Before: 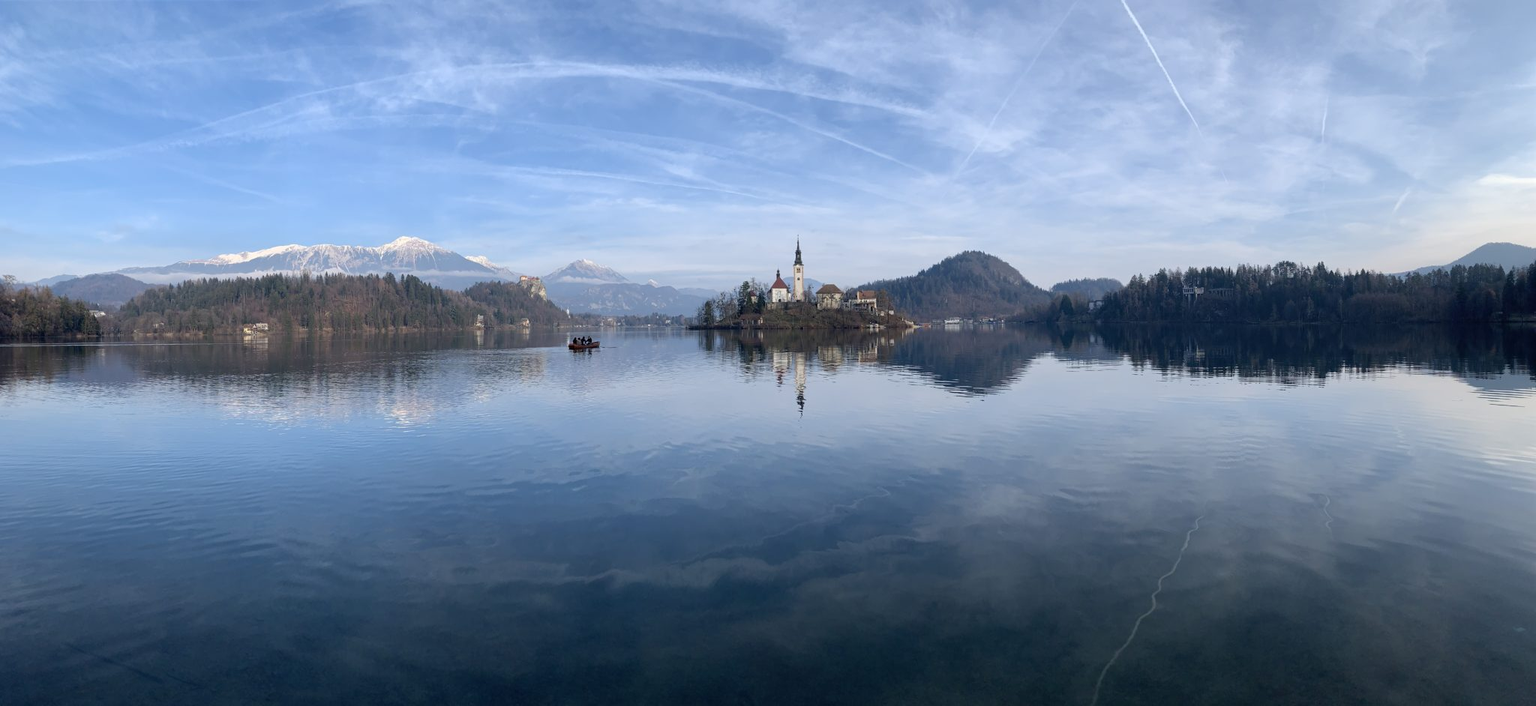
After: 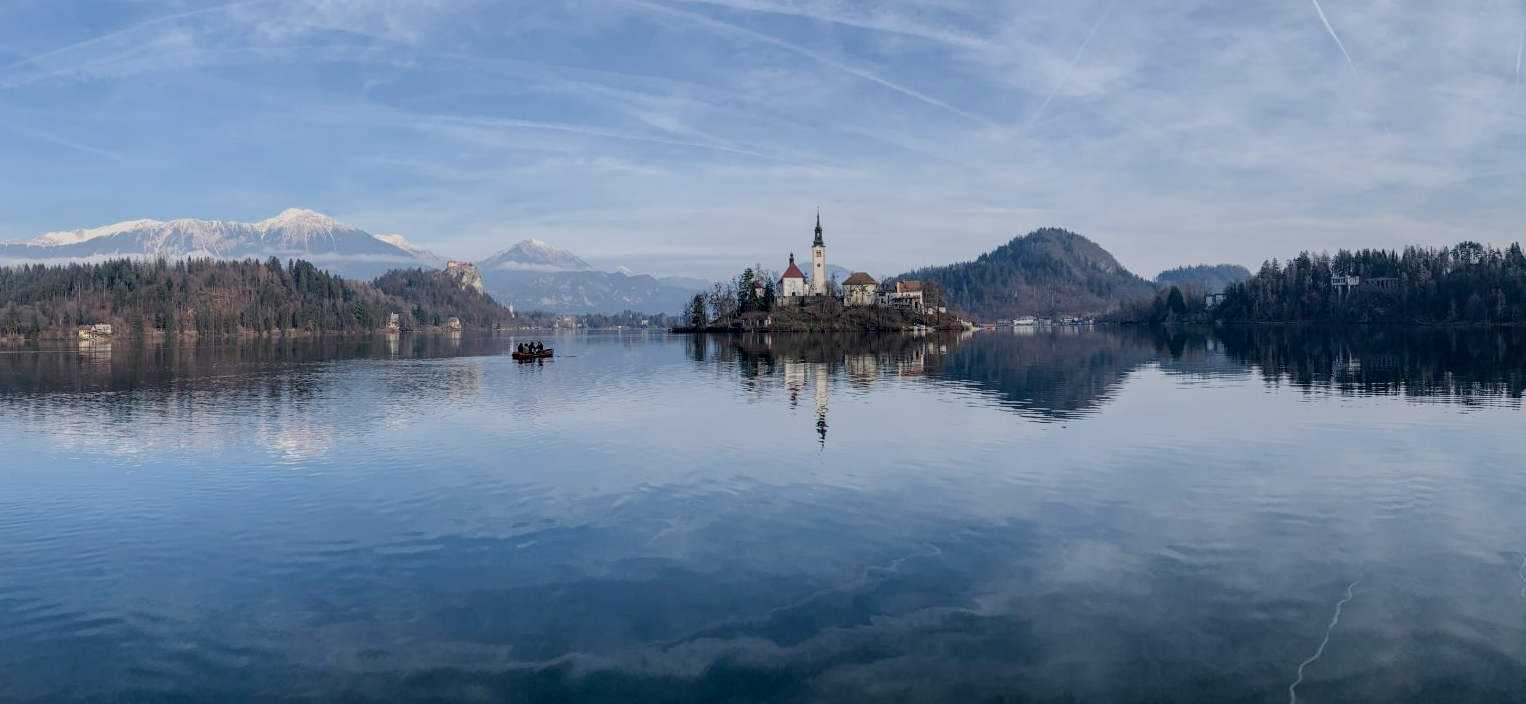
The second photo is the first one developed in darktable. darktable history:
local contrast: detail 130%
crop and rotate: left 12.019%, top 11.404%, right 13.436%, bottom 13.761%
filmic rgb: black relative exposure -7.21 EV, white relative exposure 5.35 EV, hardness 3.02
